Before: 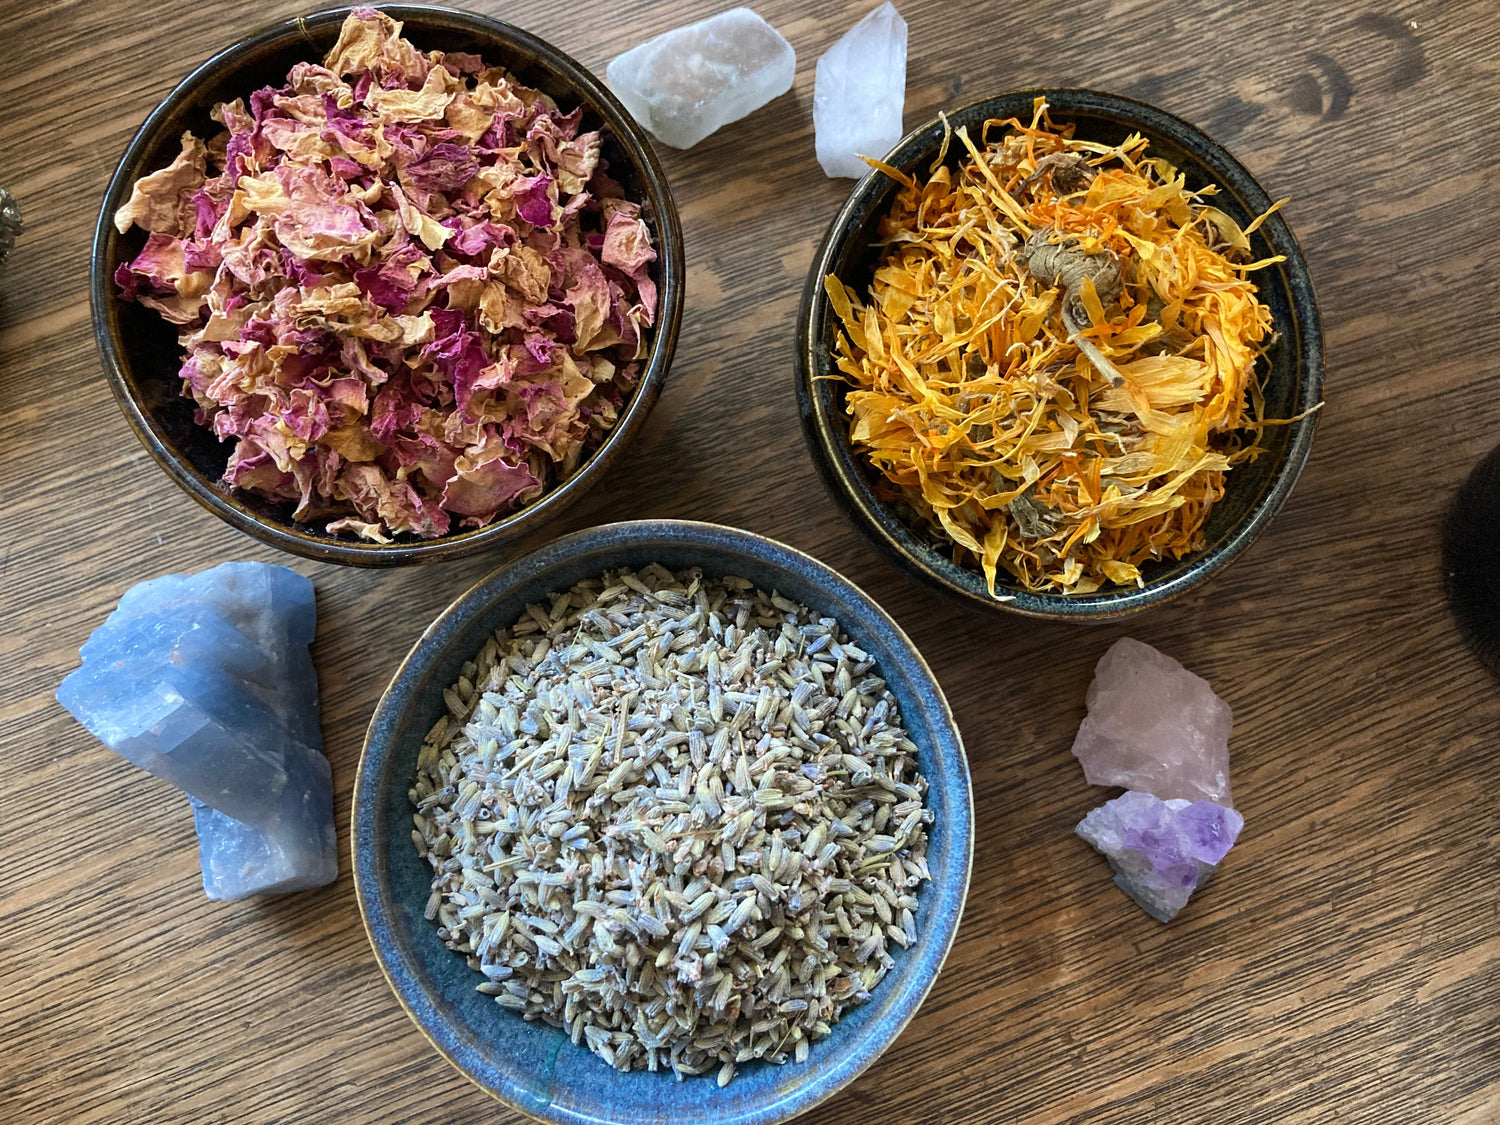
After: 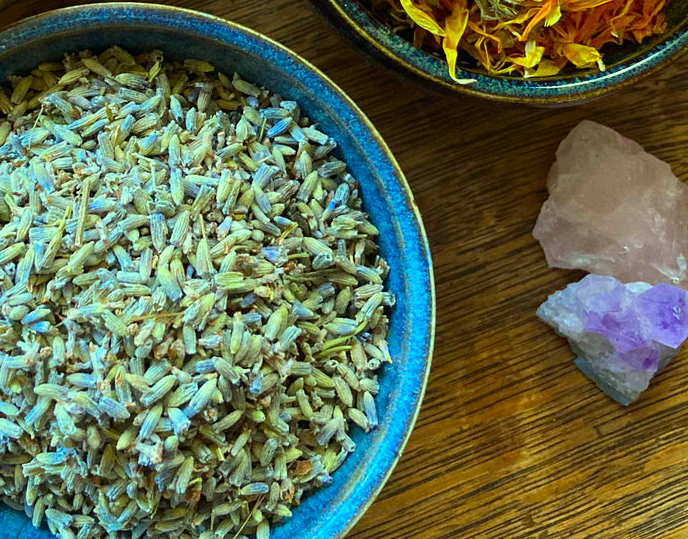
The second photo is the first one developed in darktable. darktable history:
color correction: highlights a* -11.06, highlights b* 9.93, saturation 1.71
crop: left 35.984%, top 45.98%, right 18.11%, bottom 6.032%
tone equalizer: edges refinement/feathering 500, mask exposure compensation -1.57 EV, preserve details no
